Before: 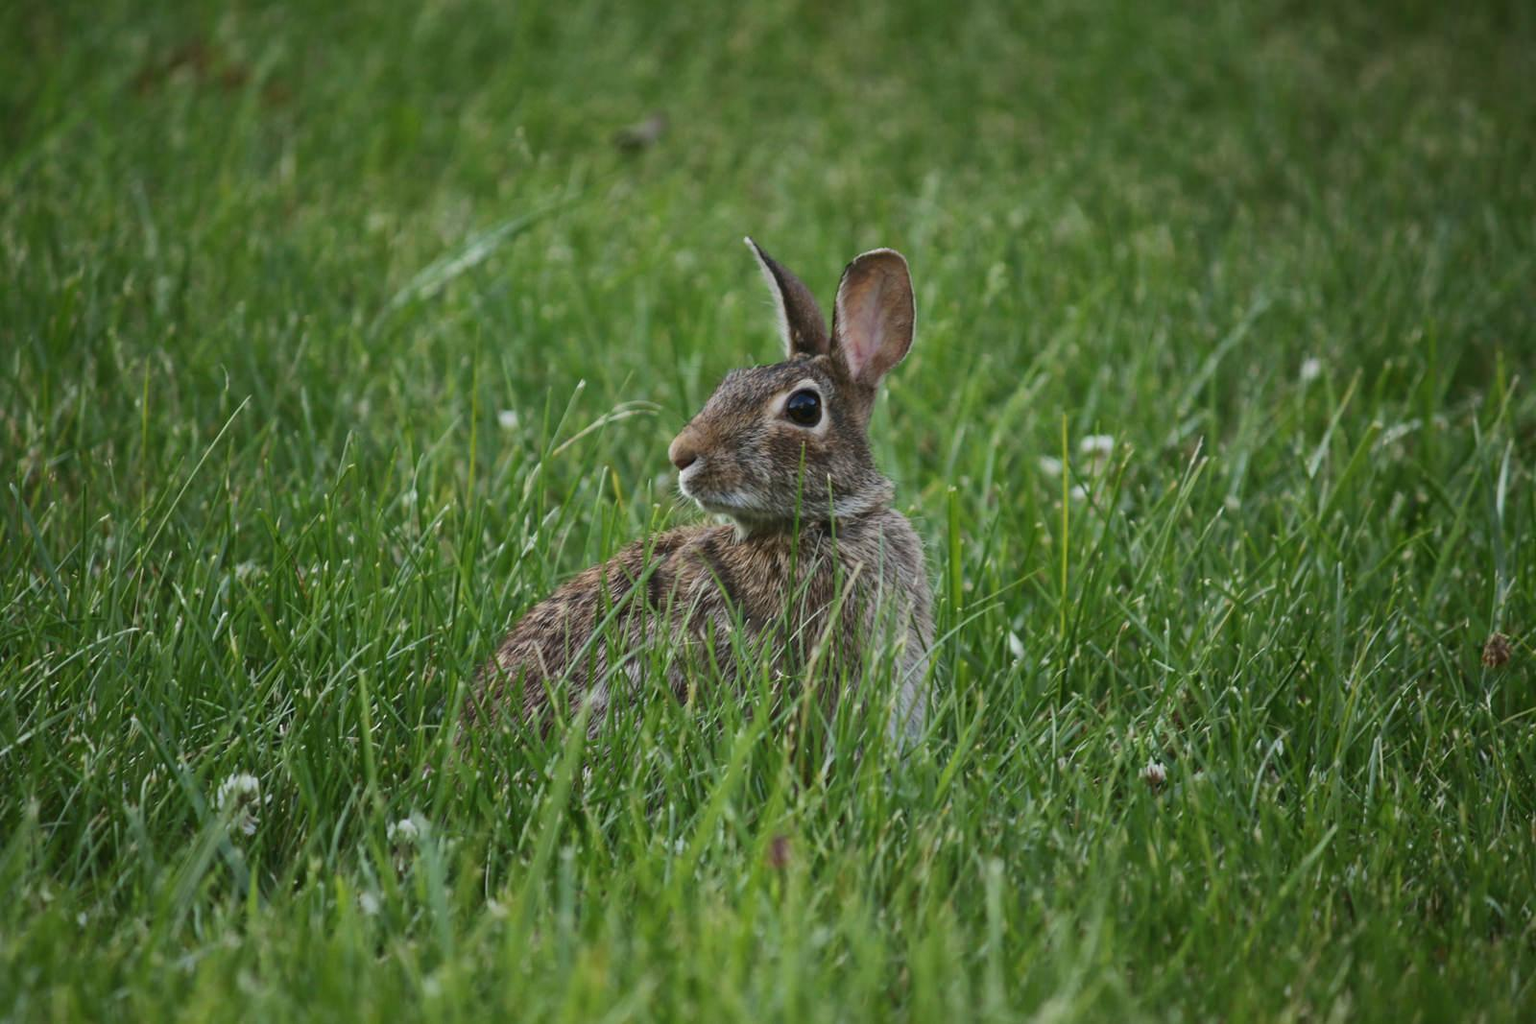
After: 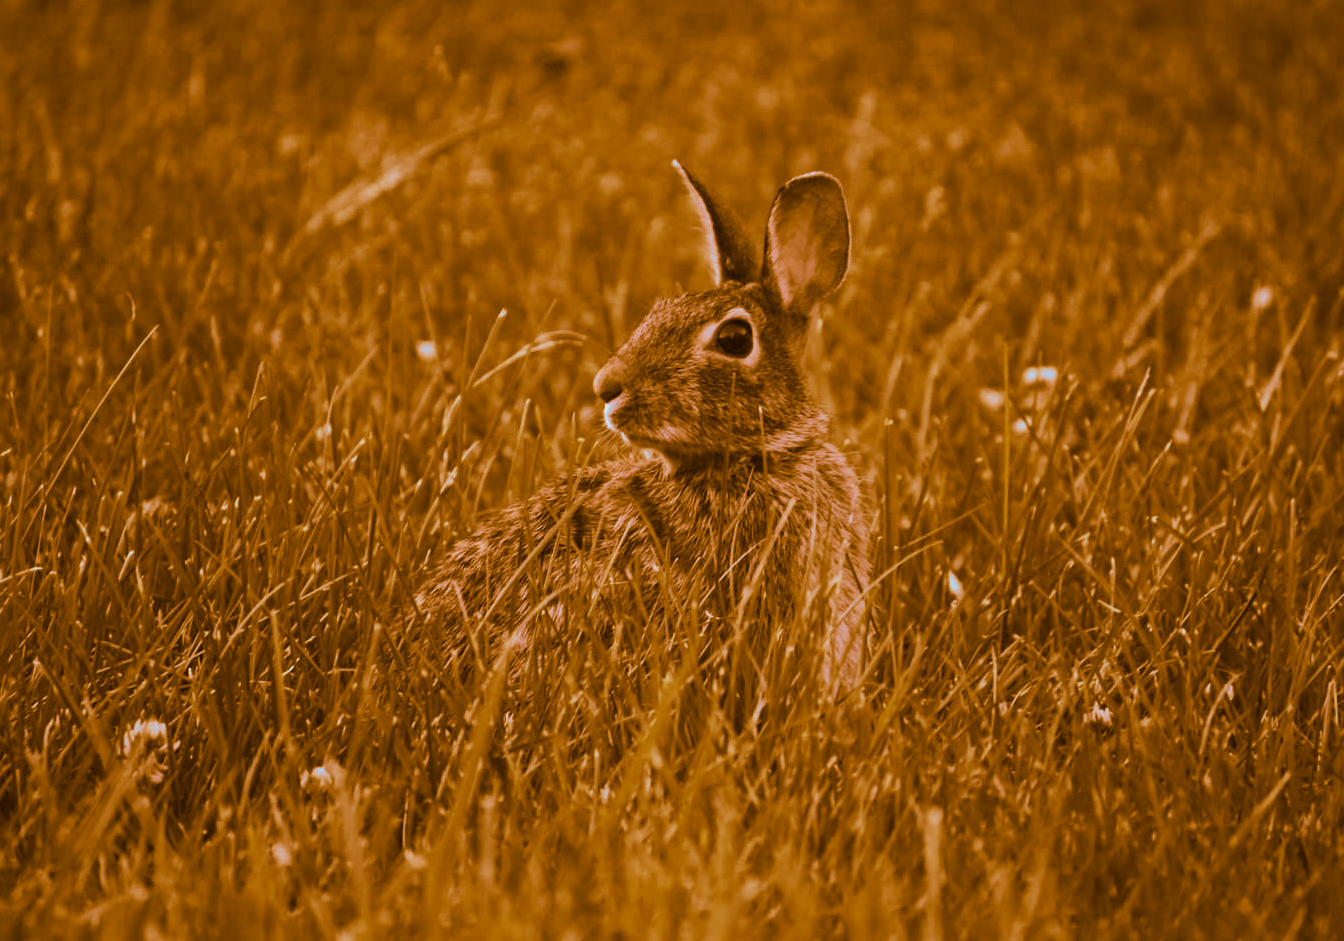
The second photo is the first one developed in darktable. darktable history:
split-toning: shadows › hue 26°, shadows › saturation 0.92, highlights › hue 40°, highlights › saturation 0.92, balance -63, compress 0%
white balance: red 0.926, green 1.003, blue 1.133
crop: left 6.446%, top 8.188%, right 9.538%, bottom 3.548%
